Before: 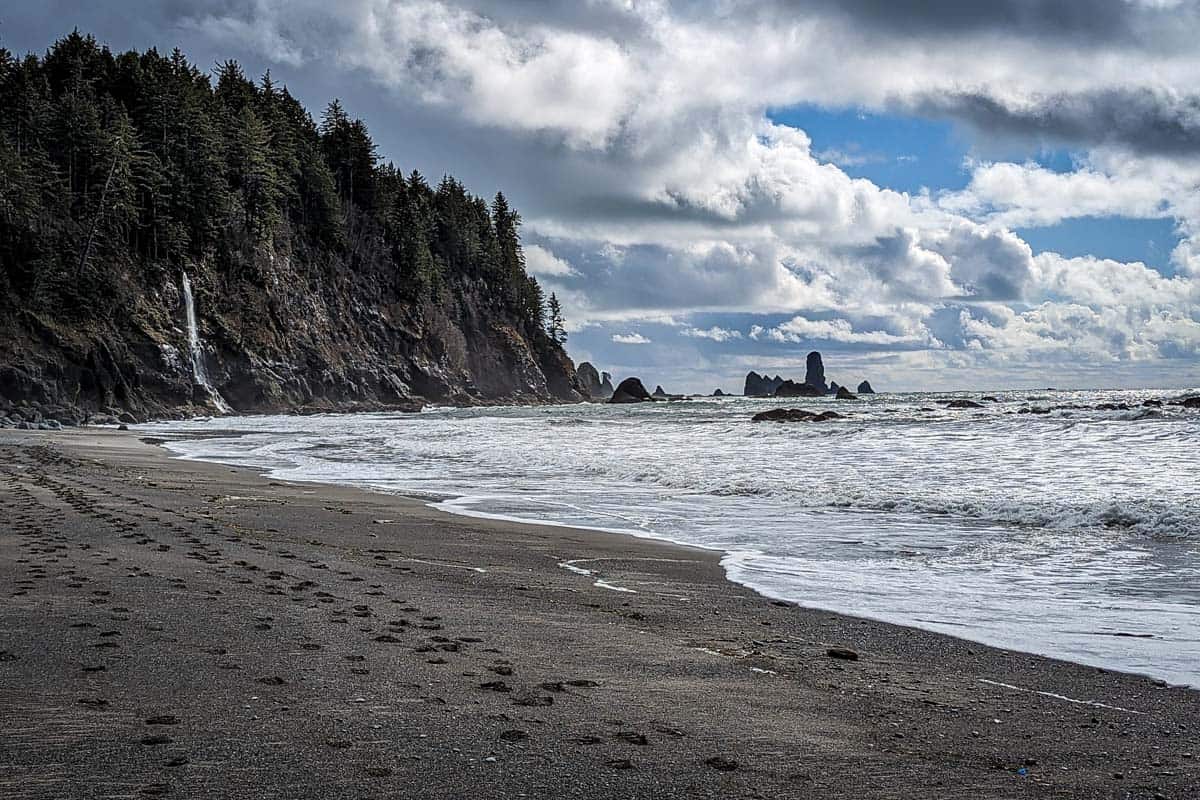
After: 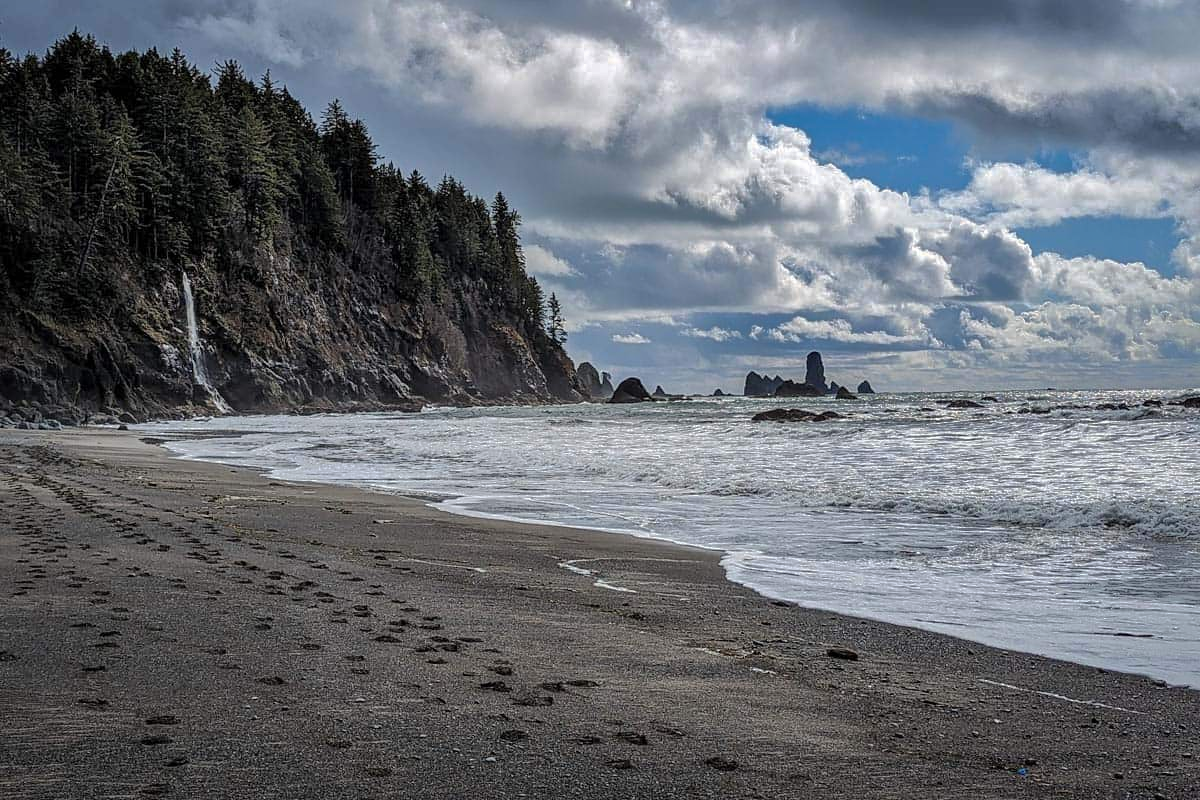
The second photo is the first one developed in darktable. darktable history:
shadows and highlights: shadows 25.02, highlights -69.56
